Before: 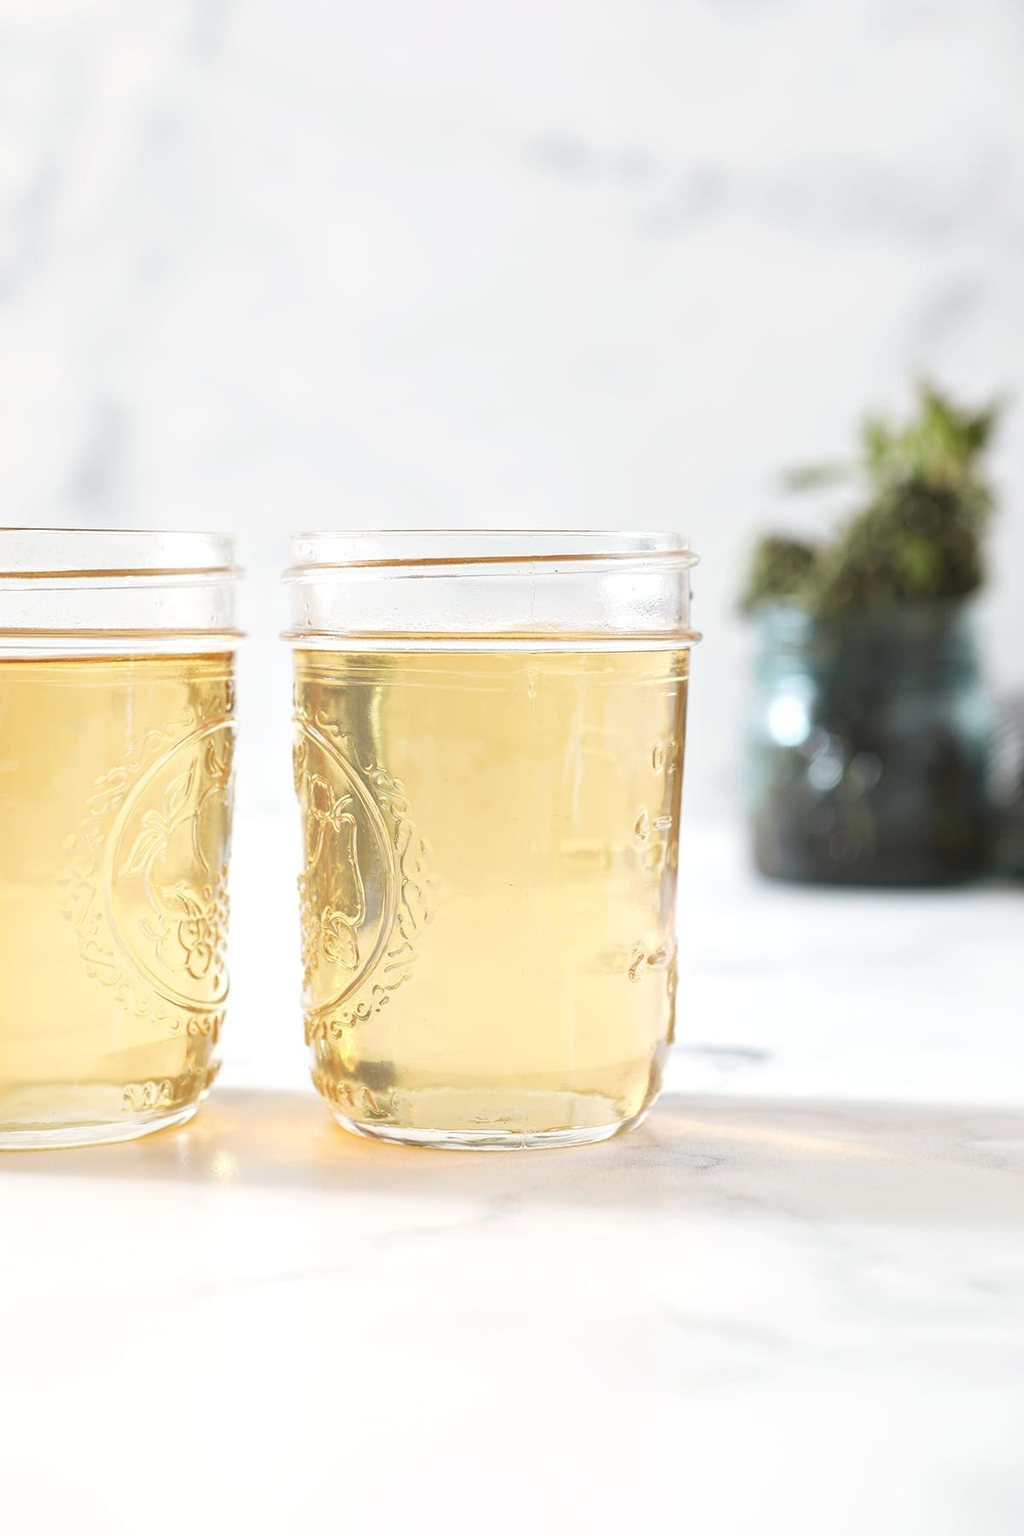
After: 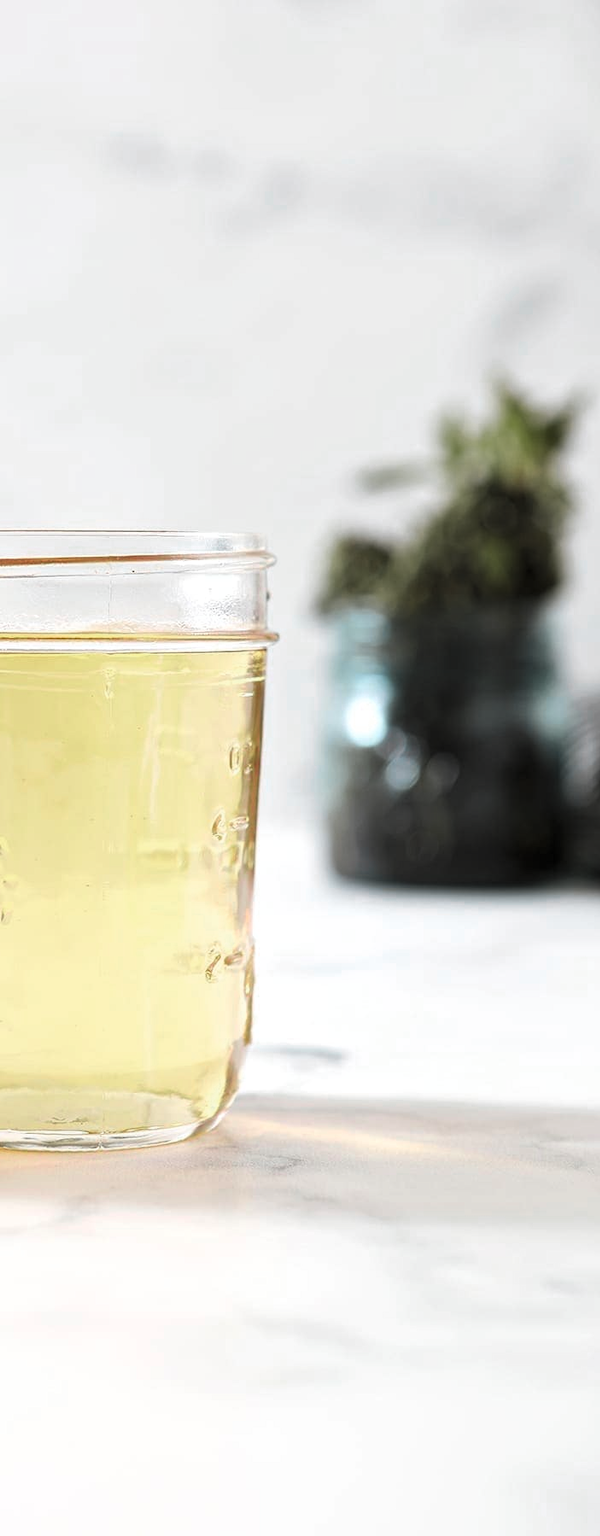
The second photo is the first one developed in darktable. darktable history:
crop: left 41.402%
levels: levels [0.116, 0.574, 1]
color zones: curves: ch0 [(0, 0.533) (0.126, 0.533) (0.234, 0.533) (0.368, 0.357) (0.5, 0.5) (0.625, 0.5) (0.74, 0.637) (0.875, 0.5)]; ch1 [(0.004, 0.708) (0.129, 0.662) (0.25, 0.5) (0.375, 0.331) (0.496, 0.396) (0.625, 0.649) (0.739, 0.26) (0.875, 0.5) (1, 0.478)]; ch2 [(0, 0.409) (0.132, 0.403) (0.236, 0.558) (0.379, 0.448) (0.5, 0.5) (0.625, 0.5) (0.691, 0.39) (0.875, 0.5)]
